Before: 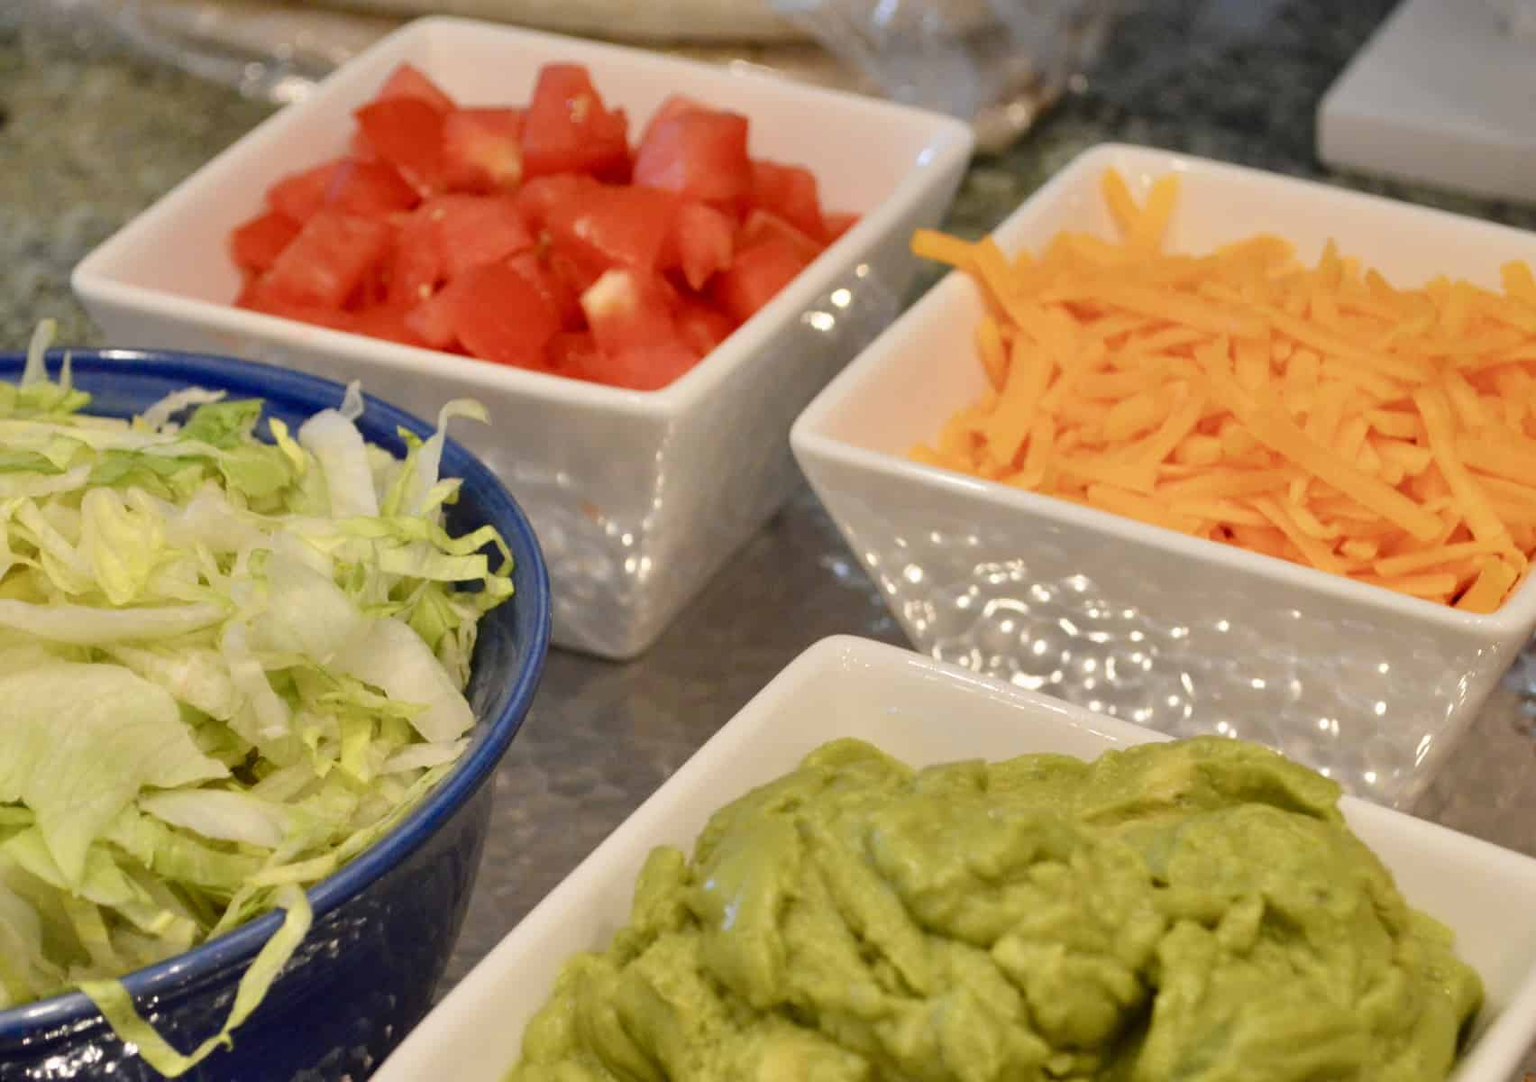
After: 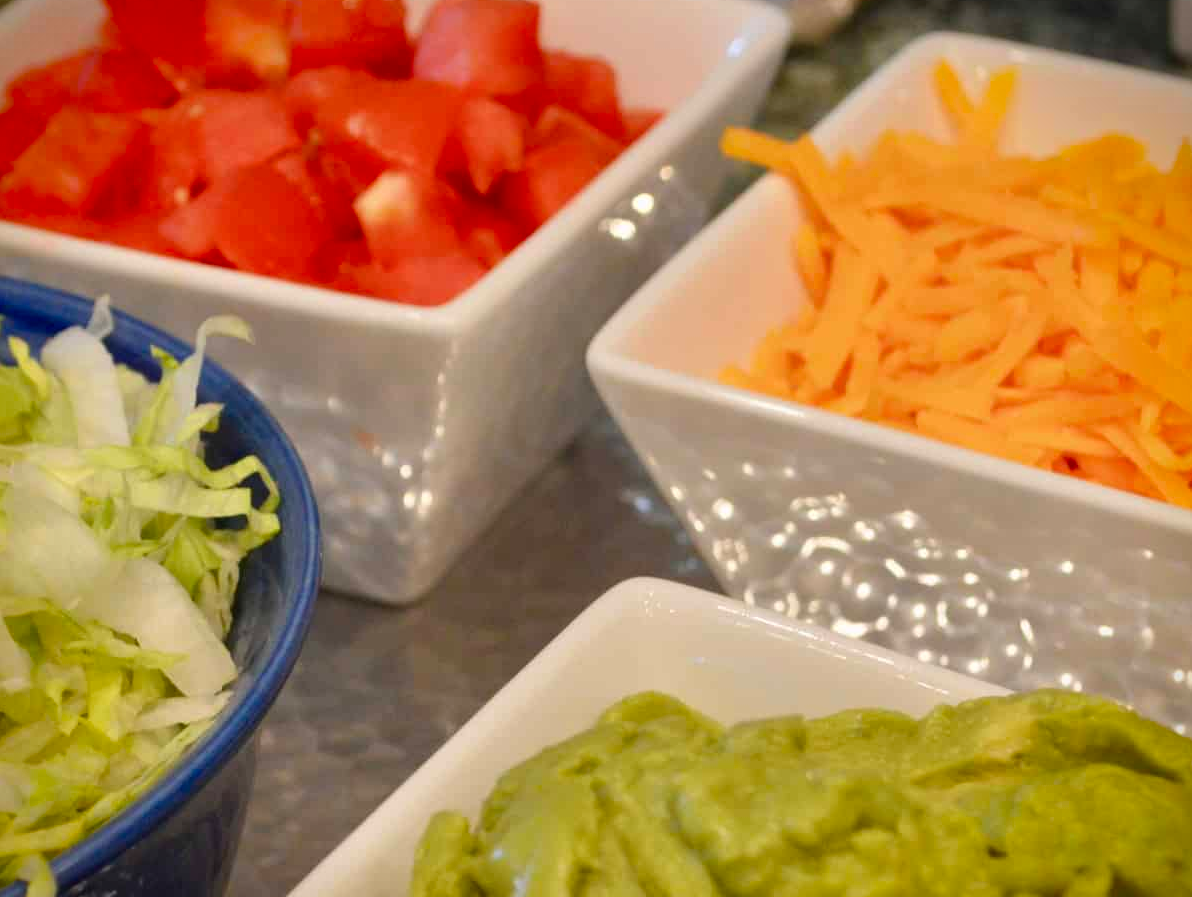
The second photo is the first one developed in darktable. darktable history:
crop and rotate: left 17.046%, top 10.659%, right 12.989%, bottom 14.553%
vignetting: fall-off start 88.53%, fall-off radius 44.2%, saturation 0.376, width/height ratio 1.161
